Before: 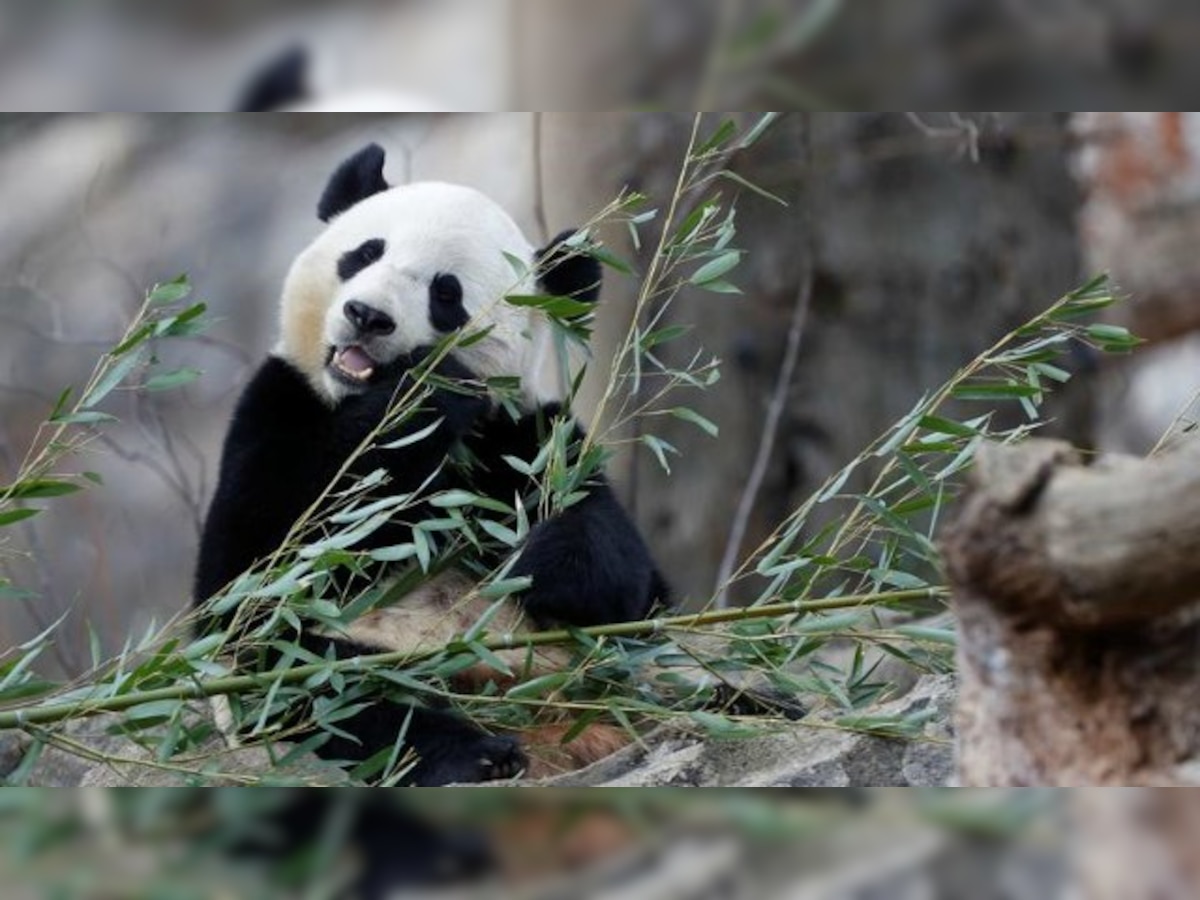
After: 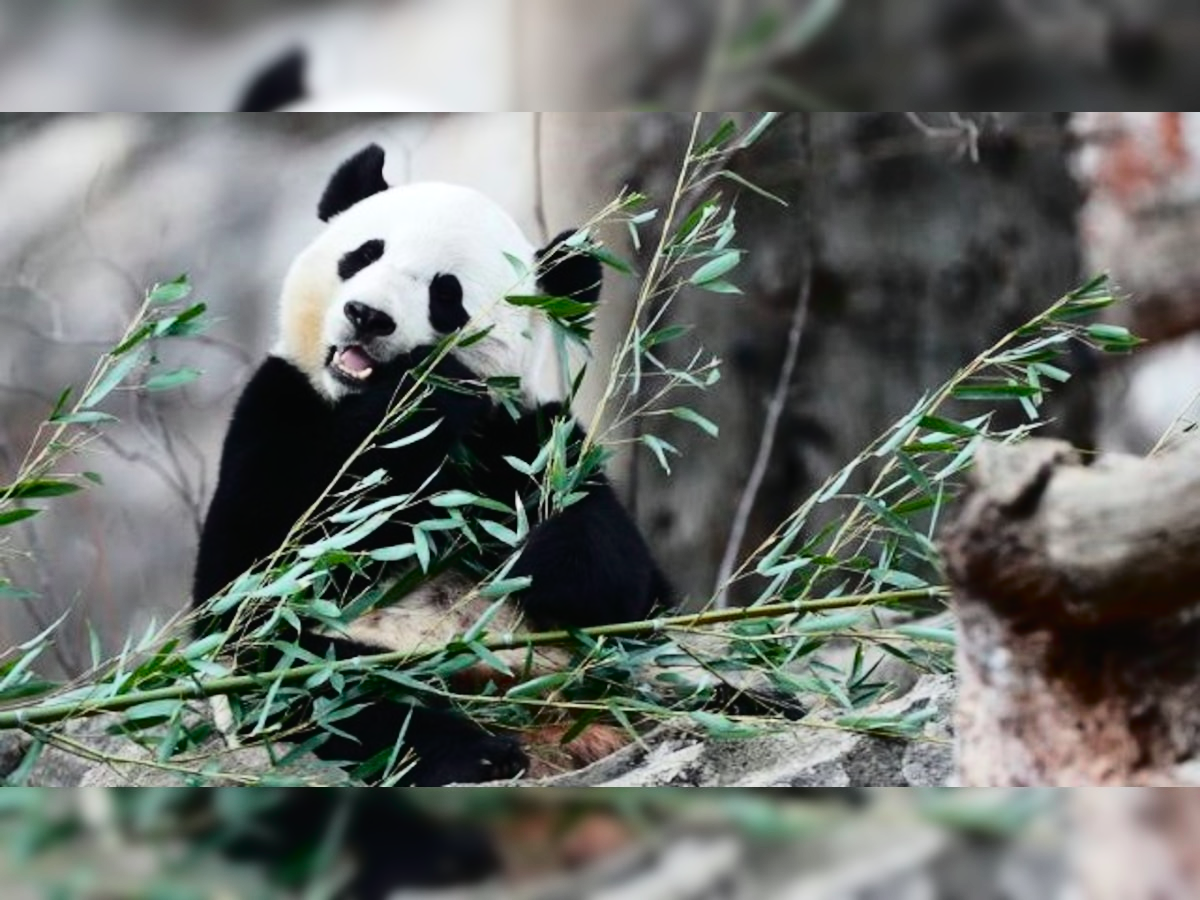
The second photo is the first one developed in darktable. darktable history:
tone equalizer: -8 EV -0.417 EV, -7 EV -0.389 EV, -6 EV -0.333 EV, -5 EV -0.222 EV, -3 EV 0.222 EV, -2 EV 0.333 EV, -1 EV 0.389 EV, +0 EV 0.417 EV, edges refinement/feathering 500, mask exposure compensation -1.57 EV, preserve details no
tone curve: curves: ch0 [(0, 0.014) (0.17, 0.099) (0.398, 0.423) (0.728, 0.808) (0.877, 0.91) (0.99, 0.955)]; ch1 [(0, 0) (0.377, 0.325) (0.493, 0.491) (0.505, 0.504) (0.515, 0.515) (0.554, 0.575) (0.623, 0.643) (0.701, 0.718) (1, 1)]; ch2 [(0, 0) (0.423, 0.453) (0.481, 0.485) (0.501, 0.501) (0.531, 0.527) (0.586, 0.597) (0.663, 0.706) (0.717, 0.753) (1, 0.991)], color space Lab, independent channels
